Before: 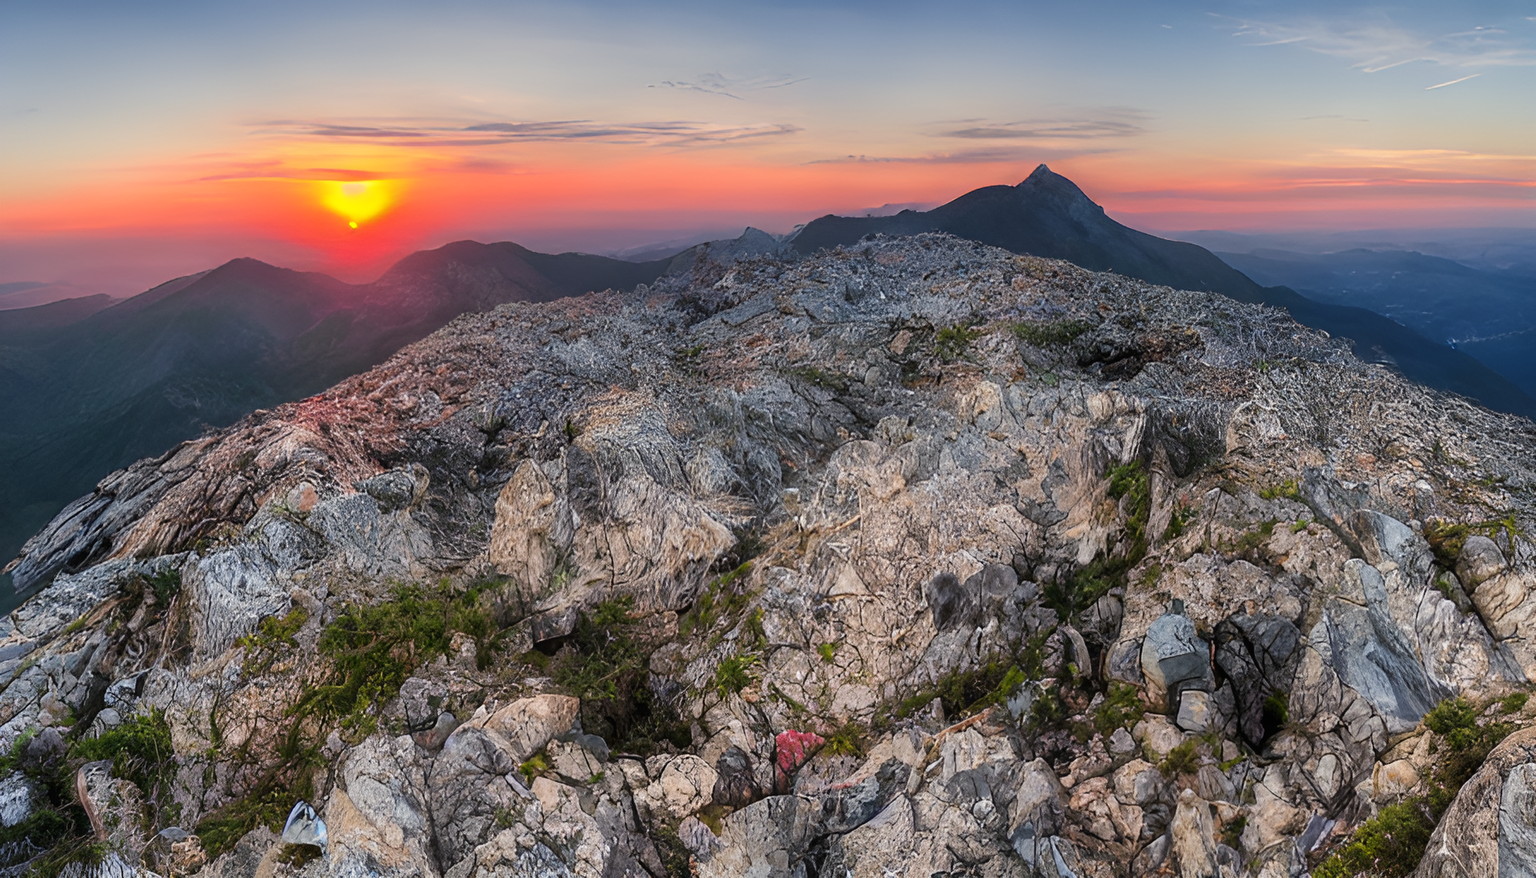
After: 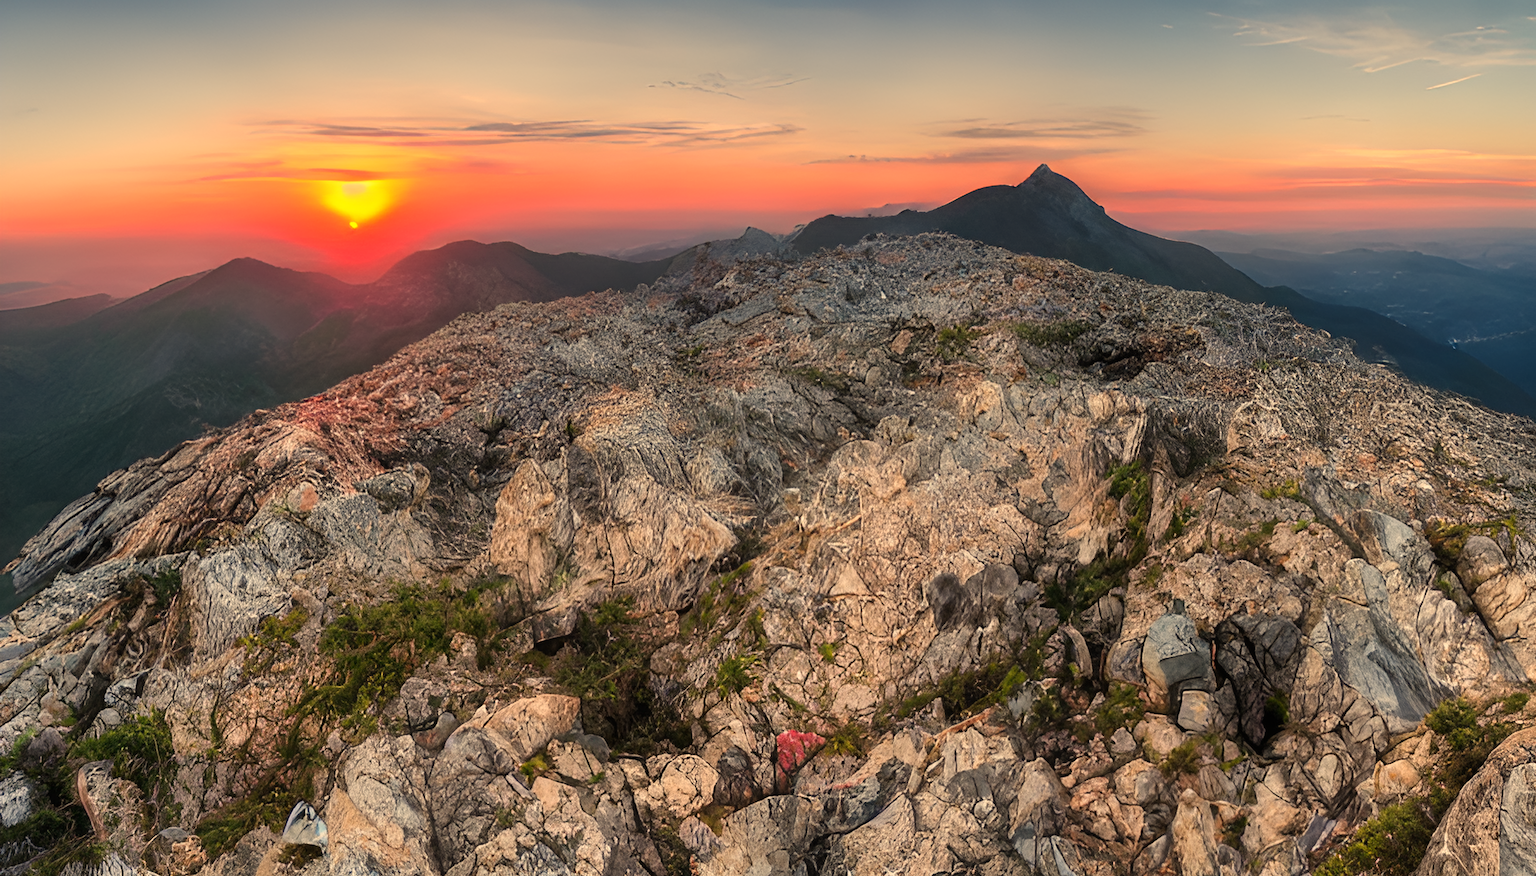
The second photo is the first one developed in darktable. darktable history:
white balance: red 1.138, green 0.996, blue 0.812
crop: top 0.05%, bottom 0.098%
